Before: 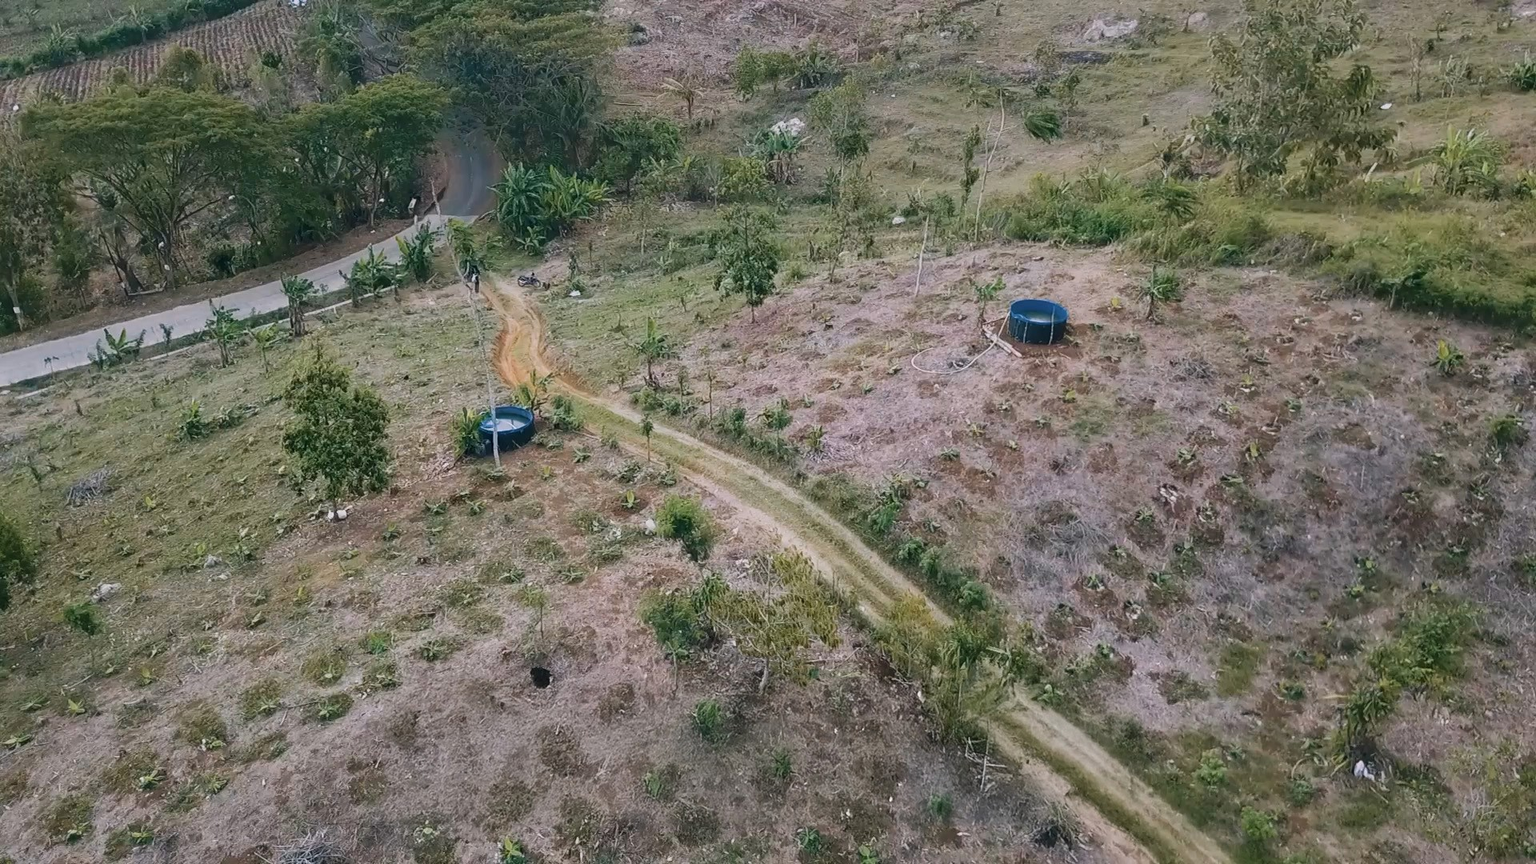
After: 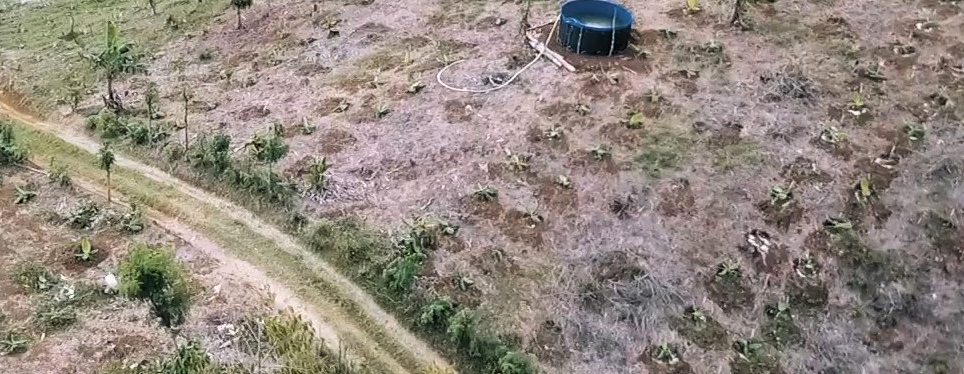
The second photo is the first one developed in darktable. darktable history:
crop: left 36.607%, top 34.735%, right 13.146%, bottom 30.611%
levels: mode automatic, black 0.023%, white 99.97%, levels [0.062, 0.494, 0.925]
exposure: exposure 0.493 EV, compensate highlight preservation false
